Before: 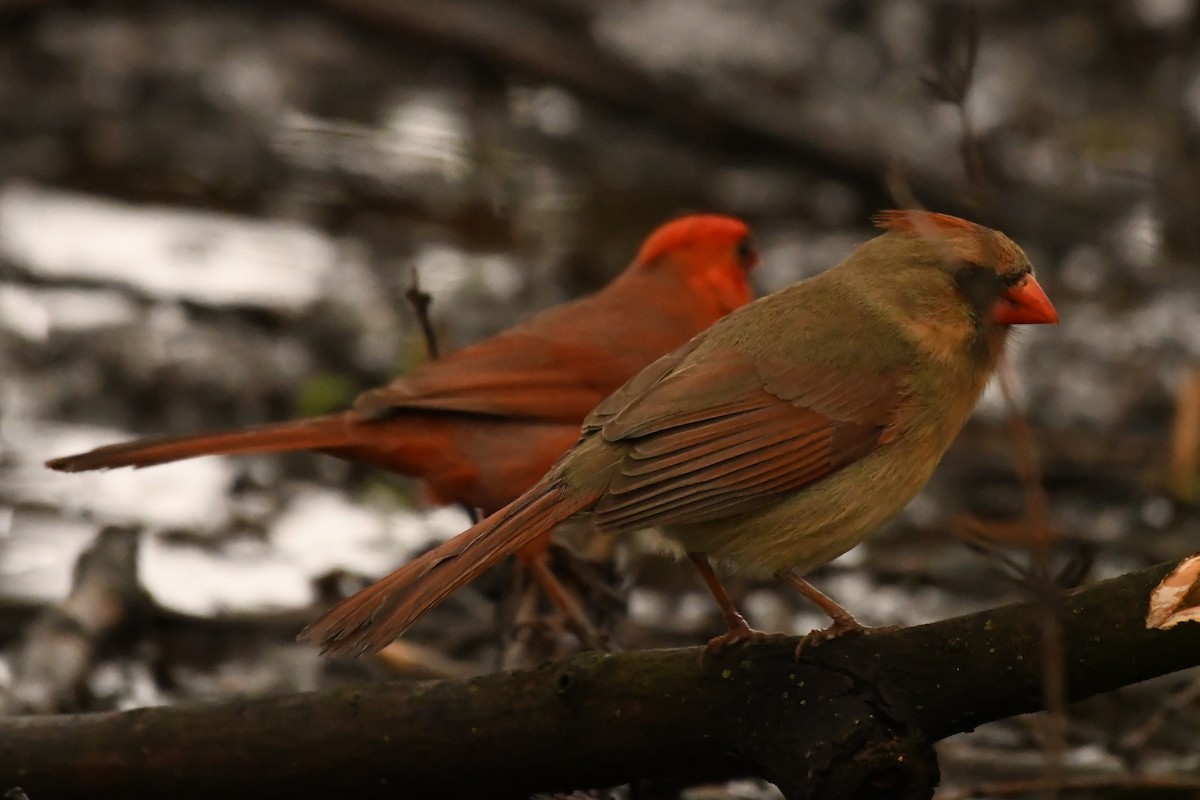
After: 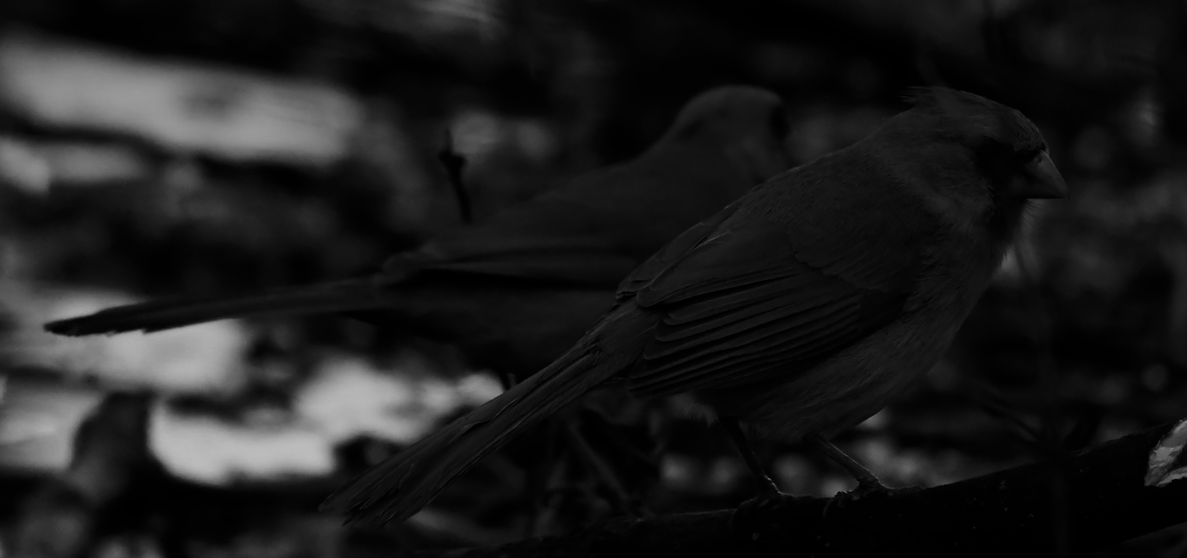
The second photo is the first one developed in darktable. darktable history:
crop: top 13.819%, bottom 11.169%
contrast brightness saturation: contrast -0.03, brightness -0.59, saturation -1
graduated density: rotation 5.63°, offset 76.9
rotate and perspective: rotation 0.679°, lens shift (horizontal) 0.136, crop left 0.009, crop right 0.991, crop top 0.078, crop bottom 0.95
